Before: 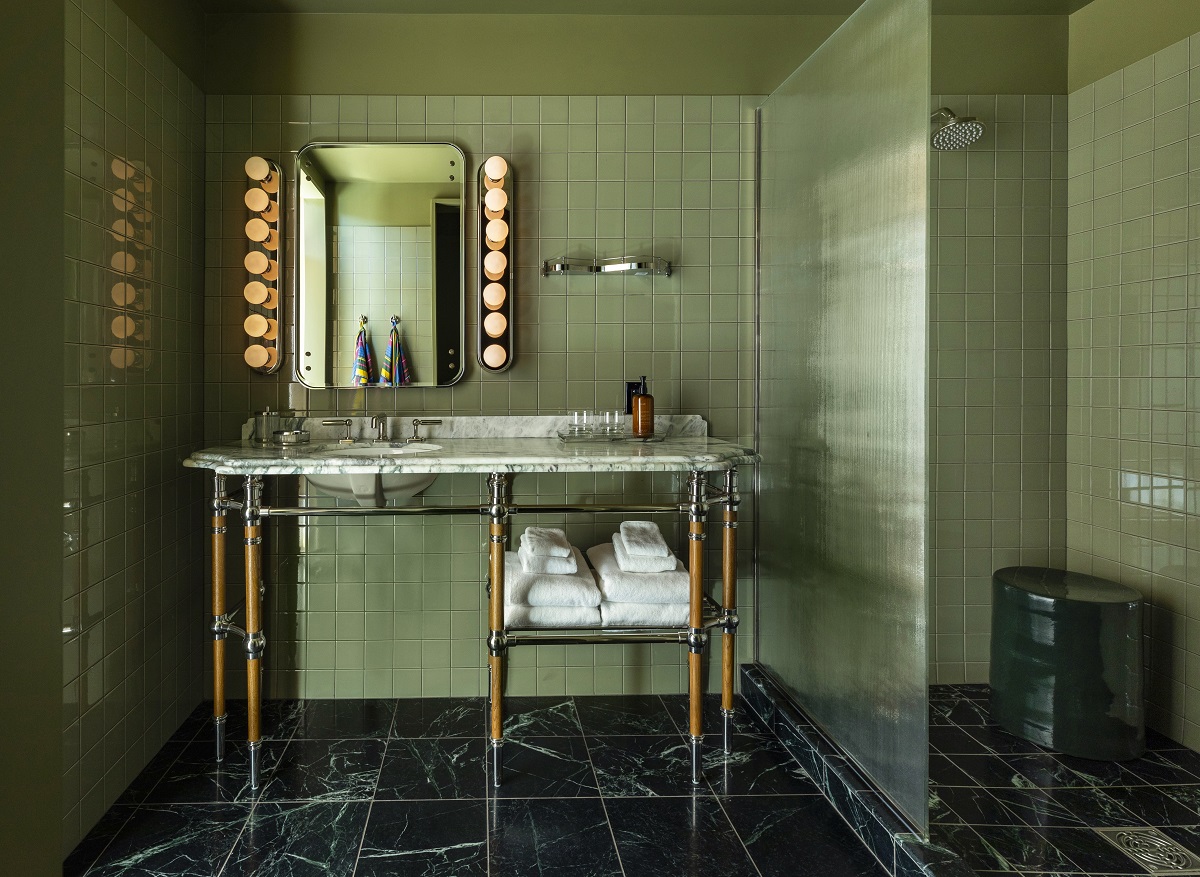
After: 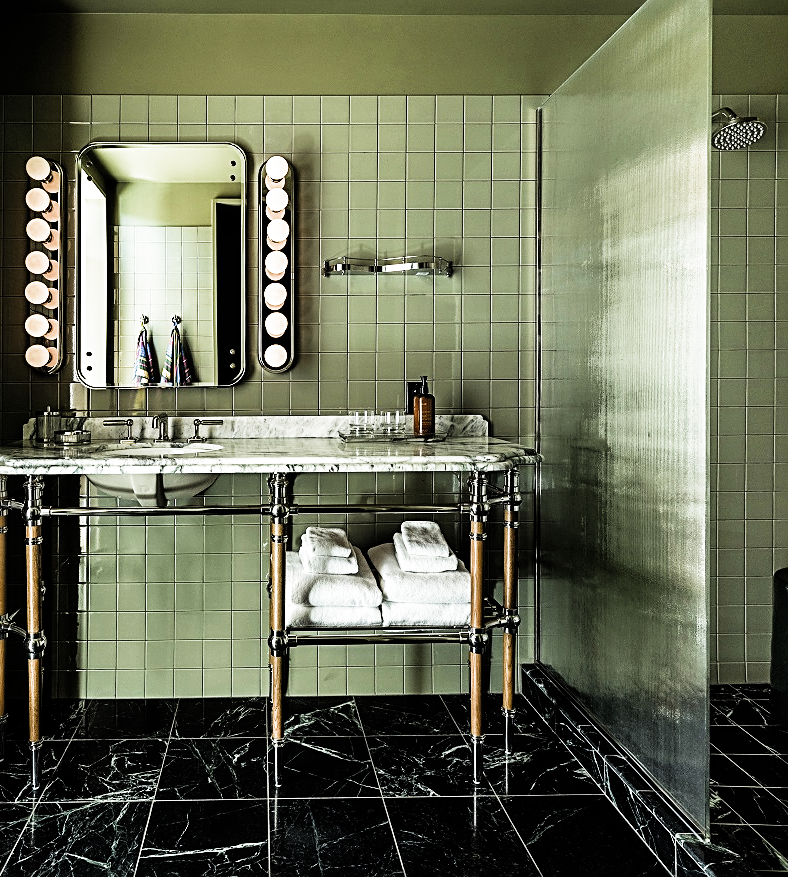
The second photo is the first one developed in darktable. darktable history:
local contrast: mode bilateral grid, contrast 14, coarseness 35, detail 105%, midtone range 0.2
sharpen: radius 2.538, amount 0.65
exposure: black level correction 0.001, exposure 0.5 EV, compensate highlight preservation false
crop and rotate: left 18.33%, right 15.946%
filmic rgb: black relative exposure -5.43 EV, white relative exposure 2.85 EV, dynamic range scaling -37.21%, hardness 3.99, contrast 1.611, highlights saturation mix -1.27%, add noise in highlights 0.101, color science v4 (2020), type of noise poissonian
